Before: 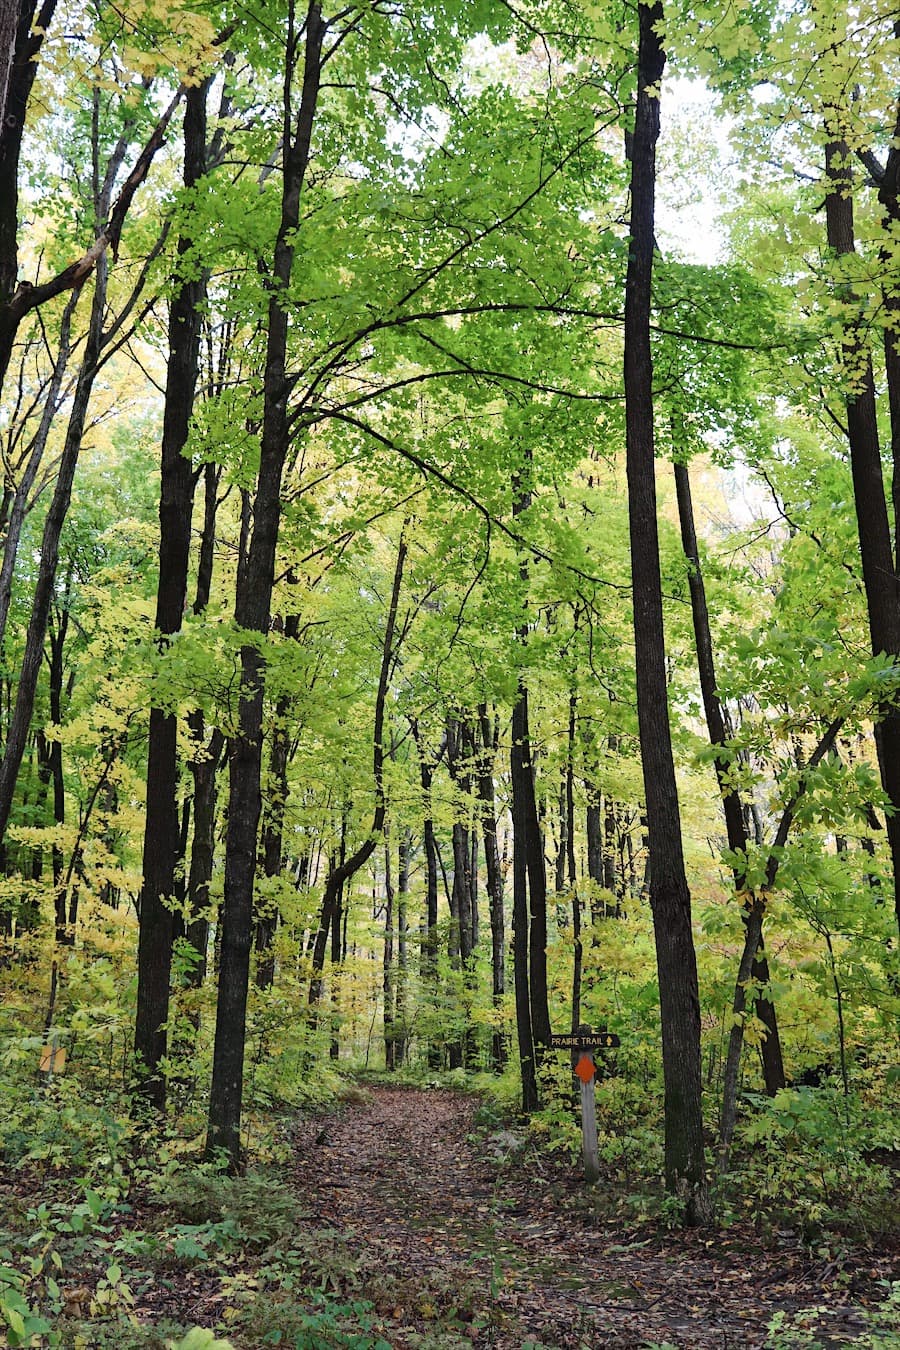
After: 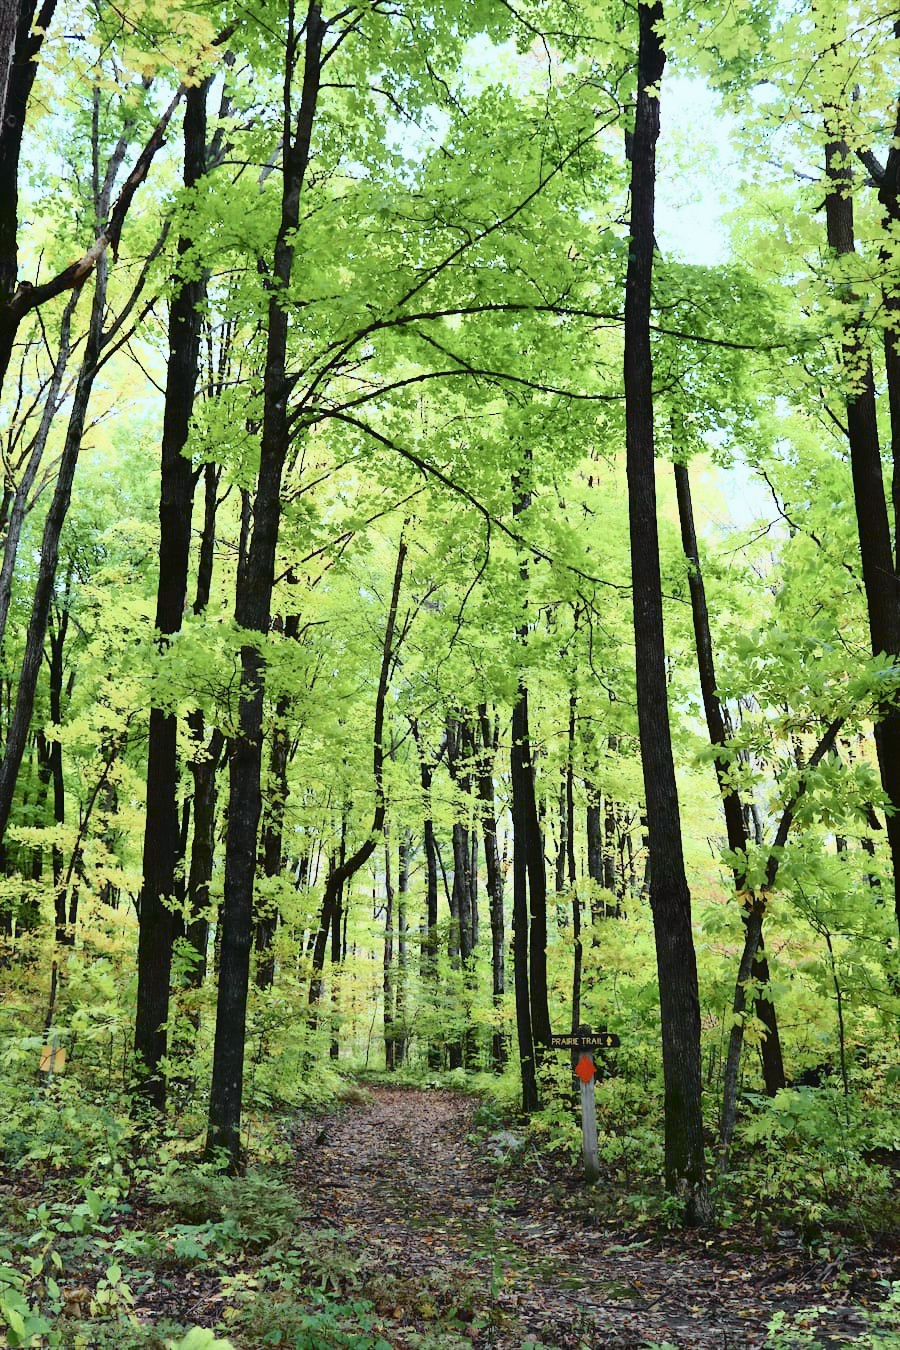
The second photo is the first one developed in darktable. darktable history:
contrast equalizer: octaves 7, y [[0.502, 0.505, 0.512, 0.529, 0.564, 0.588], [0.5 ×6], [0.502, 0.505, 0.512, 0.529, 0.564, 0.588], [0, 0.001, 0.001, 0.004, 0.008, 0.011], [0, 0.001, 0.001, 0.004, 0.008, 0.011]], mix -1
tone curve: curves: ch0 [(0.003, 0.032) (0.037, 0.037) (0.149, 0.117) (0.297, 0.318) (0.41, 0.48) (0.541, 0.649) (0.722, 0.857) (0.875, 0.946) (1, 0.98)]; ch1 [(0, 0) (0.305, 0.325) (0.453, 0.437) (0.482, 0.474) (0.501, 0.498) (0.506, 0.503) (0.559, 0.576) (0.6, 0.635) (0.656, 0.707) (1, 1)]; ch2 [(0, 0) (0.323, 0.277) (0.408, 0.399) (0.45, 0.48) (0.499, 0.502) (0.515, 0.532) (0.573, 0.602) (0.653, 0.675) (0.75, 0.756) (1, 1)], color space Lab, independent channels, preserve colors none
white balance: red 0.925, blue 1.046
